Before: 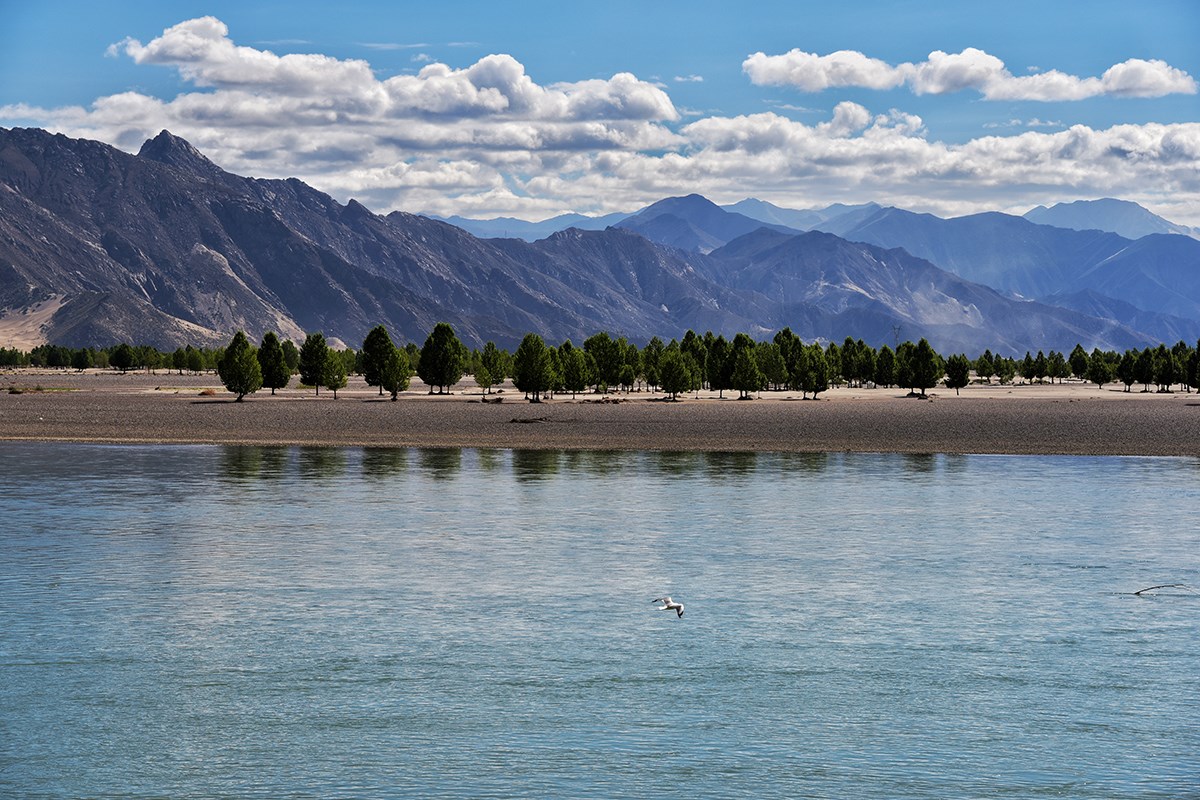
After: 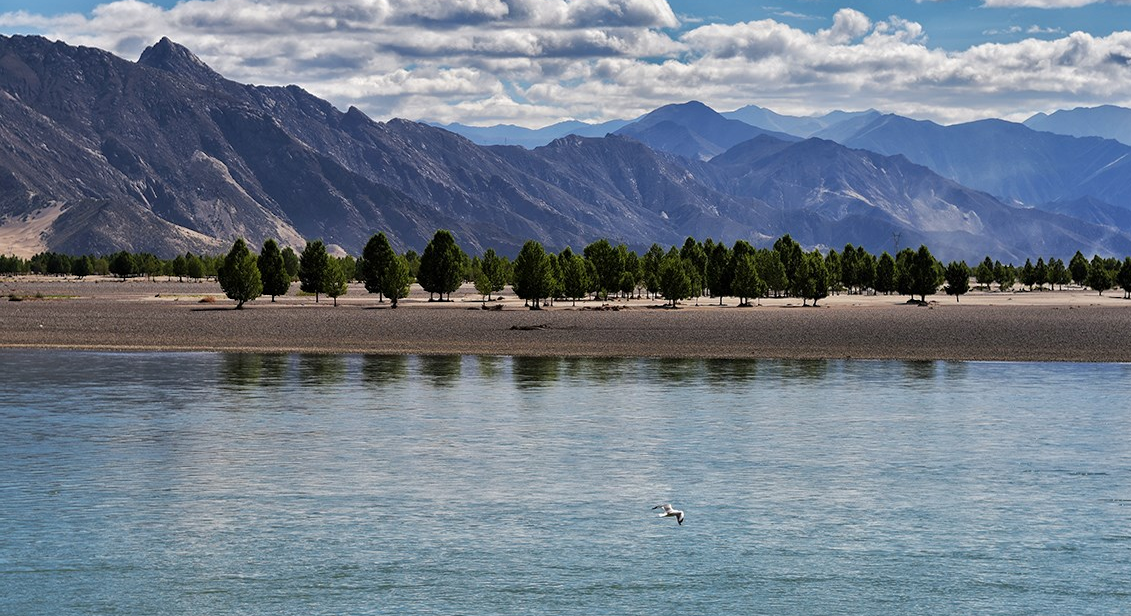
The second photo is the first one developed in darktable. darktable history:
shadows and highlights: radius 118.69, shadows 42.21, highlights -61.56, soften with gaussian
crop and rotate: angle 0.03°, top 11.643%, right 5.651%, bottom 11.189%
